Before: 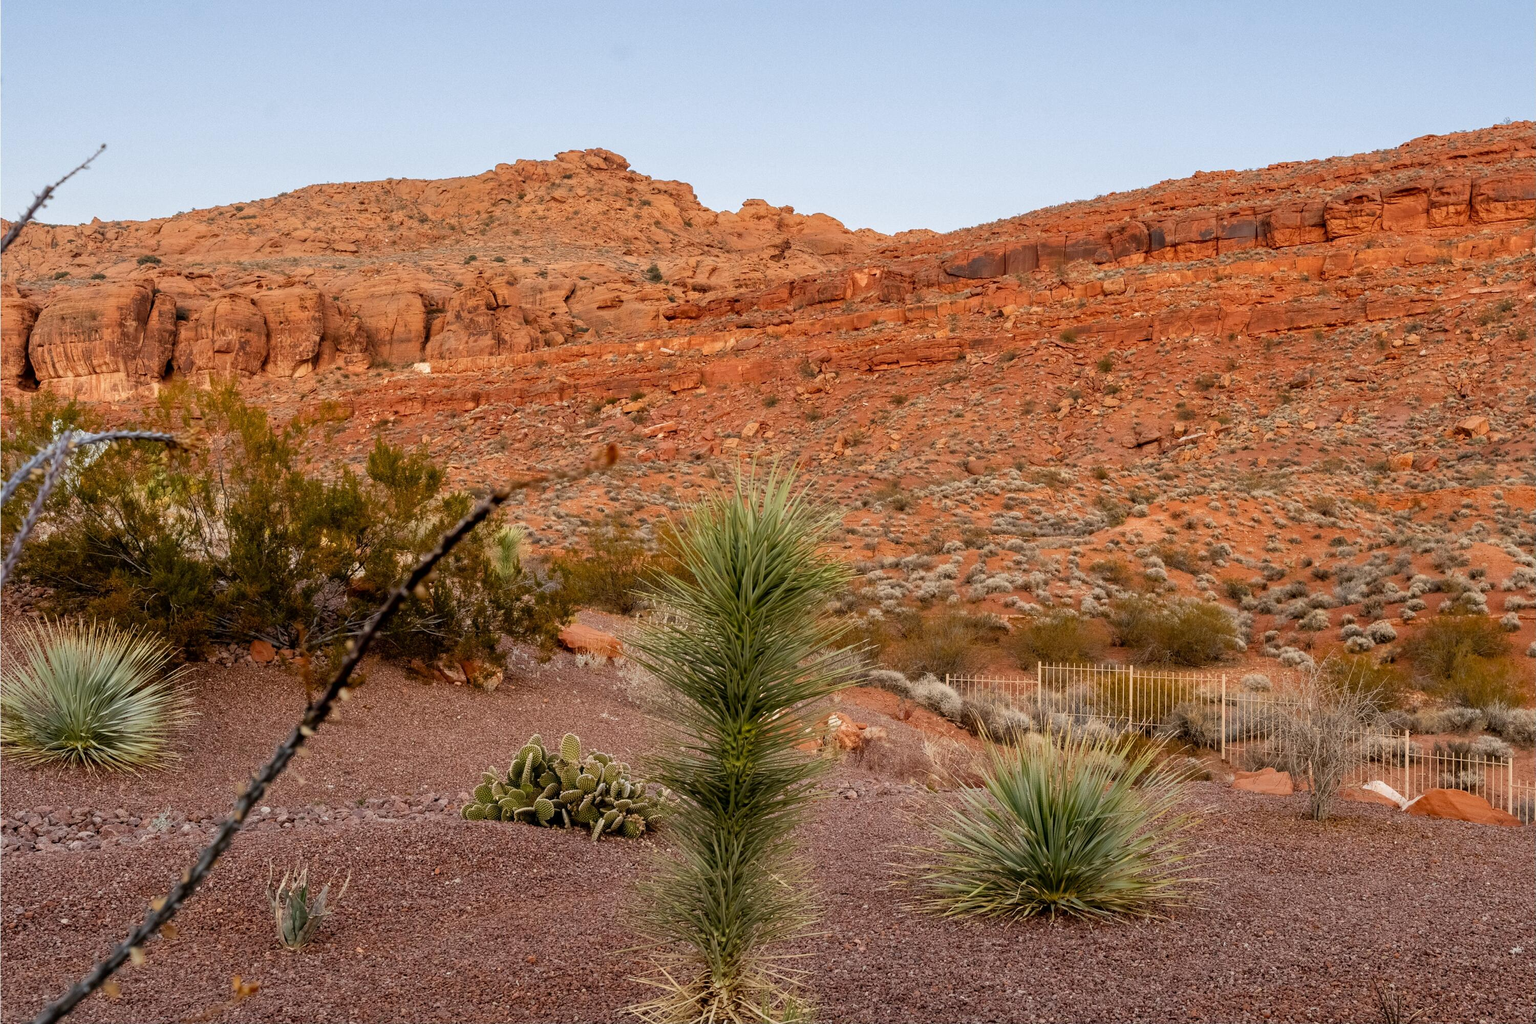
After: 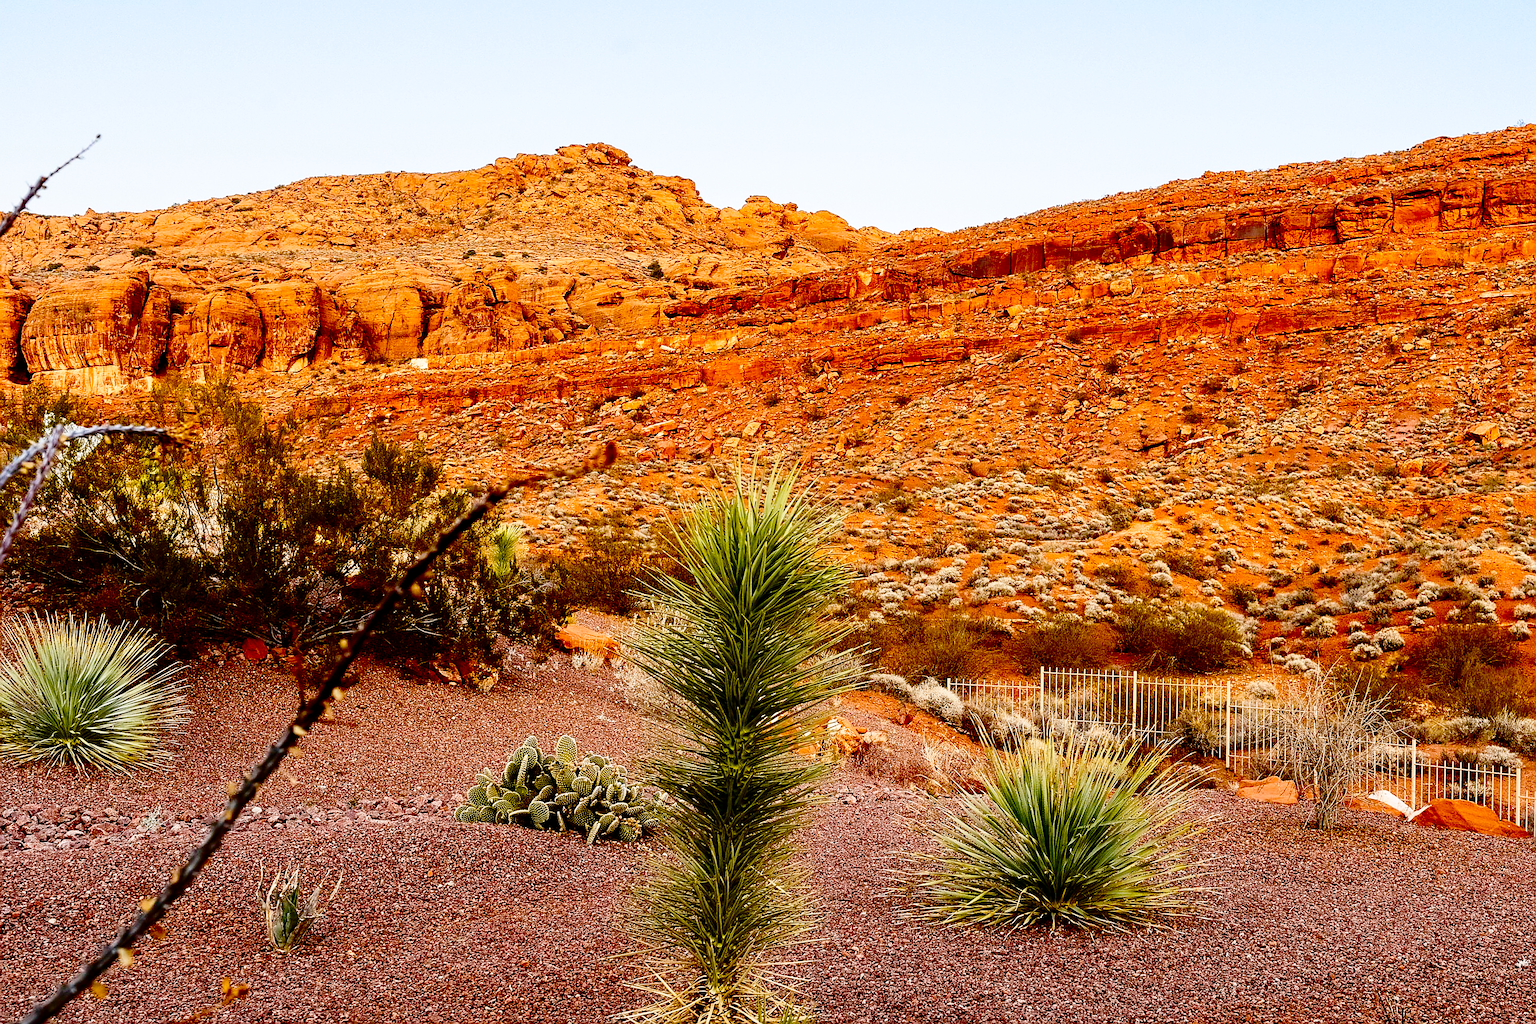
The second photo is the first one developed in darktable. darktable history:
tone equalizer: on, module defaults
crop and rotate: angle -0.5°
base curve: curves: ch0 [(0, 0) (0.036, 0.037) (0.121, 0.228) (0.46, 0.76) (0.859, 0.983) (1, 1)], preserve colors none
sharpen: radius 1.4, amount 1.25, threshold 0.7
color balance rgb: perceptual saturation grading › global saturation 35%, perceptual saturation grading › highlights -25%, perceptual saturation grading › shadows 50%
contrast brightness saturation: contrast 0.19, brightness -0.24, saturation 0.11
